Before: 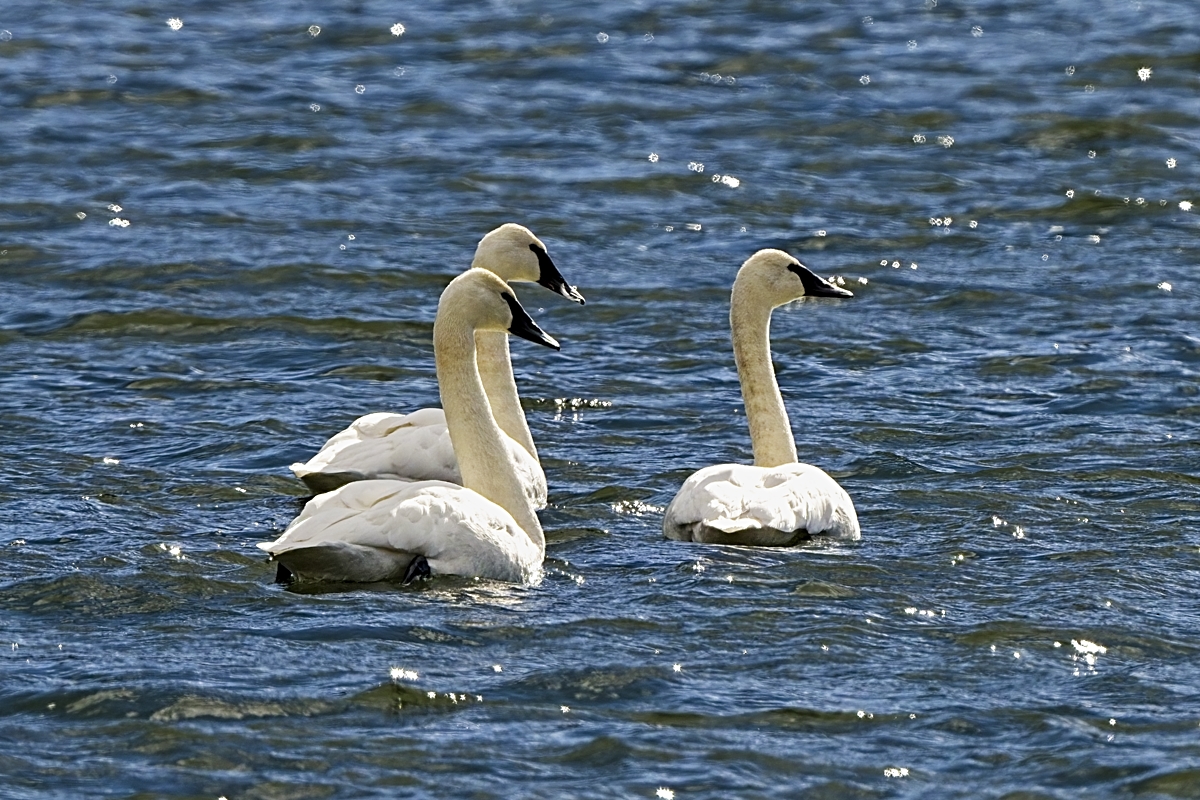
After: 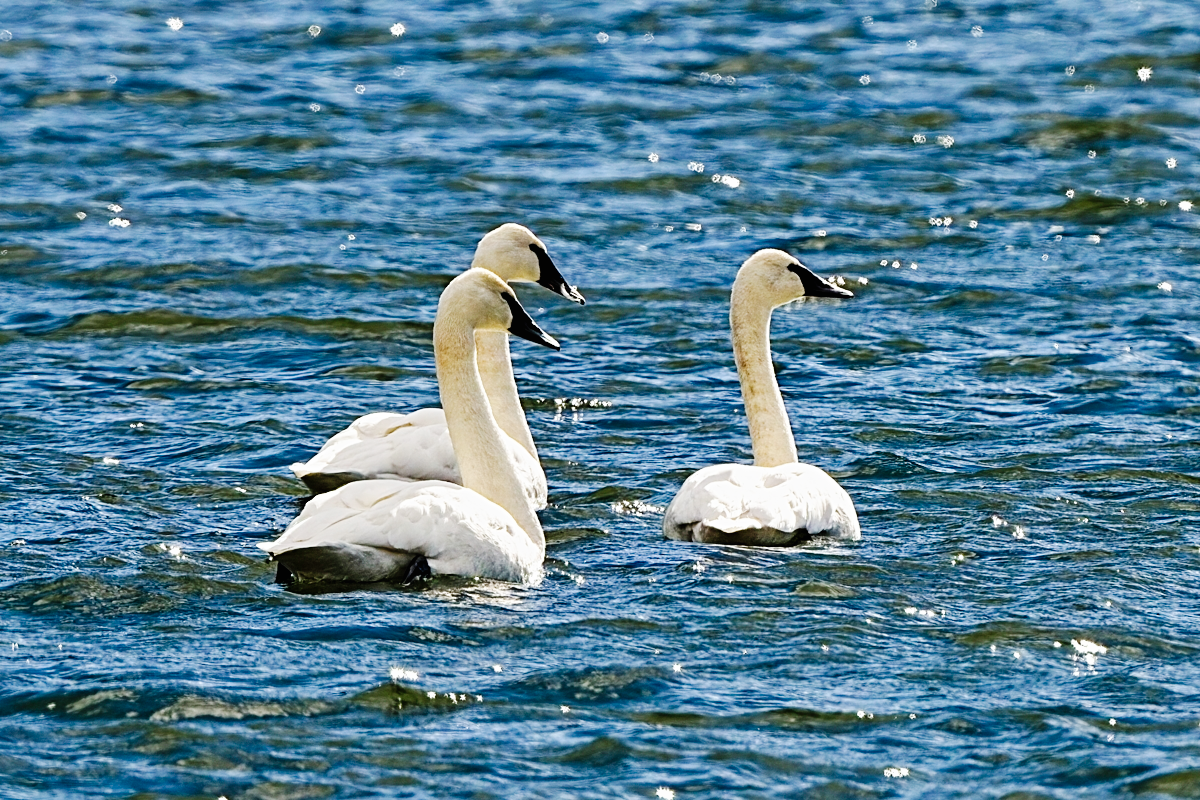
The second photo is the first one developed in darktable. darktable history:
color zones: curves: ch0 [(0, 0.5) (0.143, 0.52) (0.286, 0.5) (0.429, 0.5) (0.571, 0.5) (0.714, 0.5) (0.857, 0.5) (1, 0.5)]; ch1 [(0, 0.489) (0.155, 0.45) (0.286, 0.466) (0.429, 0.5) (0.571, 0.5) (0.714, 0.5) (0.857, 0.5) (1, 0.489)]
tone curve: curves: ch0 [(0, 0.014) (0.12, 0.096) (0.386, 0.49) (0.54, 0.684) (0.751, 0.855) (0.89, 0.943) (0.998, 0.989)]; ch1 [(0, 0) (0.133, 0.099) (0.437, 0.41) (0.5, 0.5) (0.517, 0.536) (0.548, 0.575) (0.582, 0.631) (0.627, 0.688) (0.836, 0.868) (1, 1)]; ch2 [(0, 0) (0.374, 0.341) (0.456, 0.443) (0.478, 0.49) (0.501, 0.5) (0.528, 0.538) (0.55, 0.6) (0.572, 0.63) (0.702, 0.765) (1, 1)], preserve colors none
local contrast: mode bilateral grid, contrast 100, coarseness 100, detail 107%, midtone range 0.2
